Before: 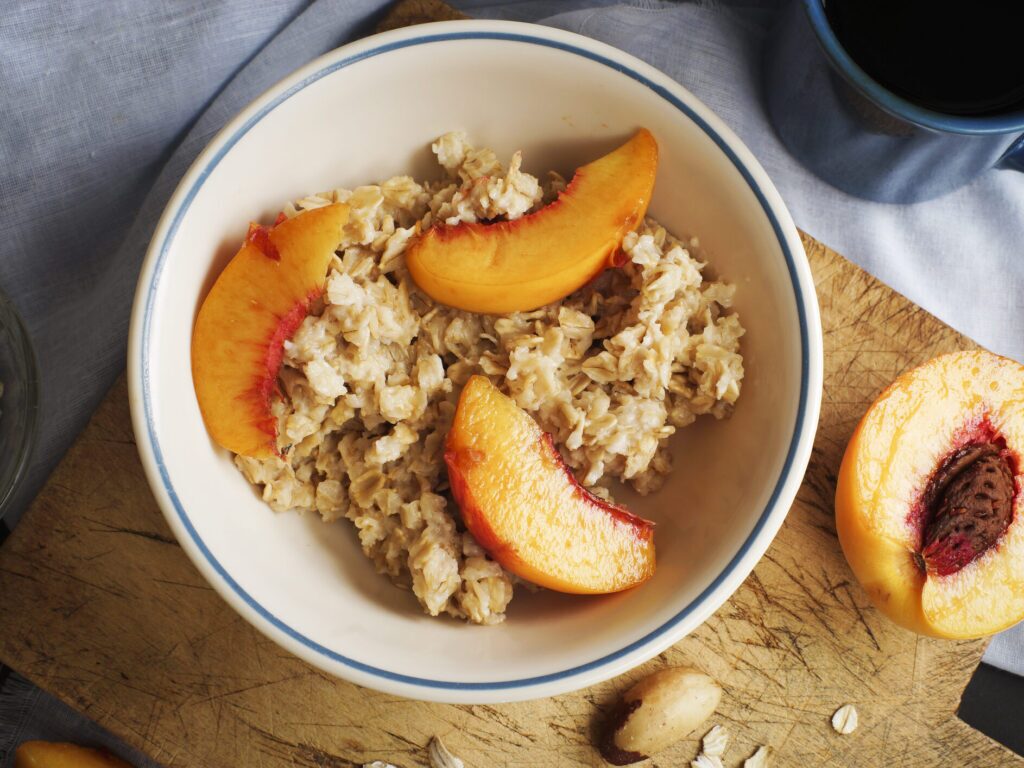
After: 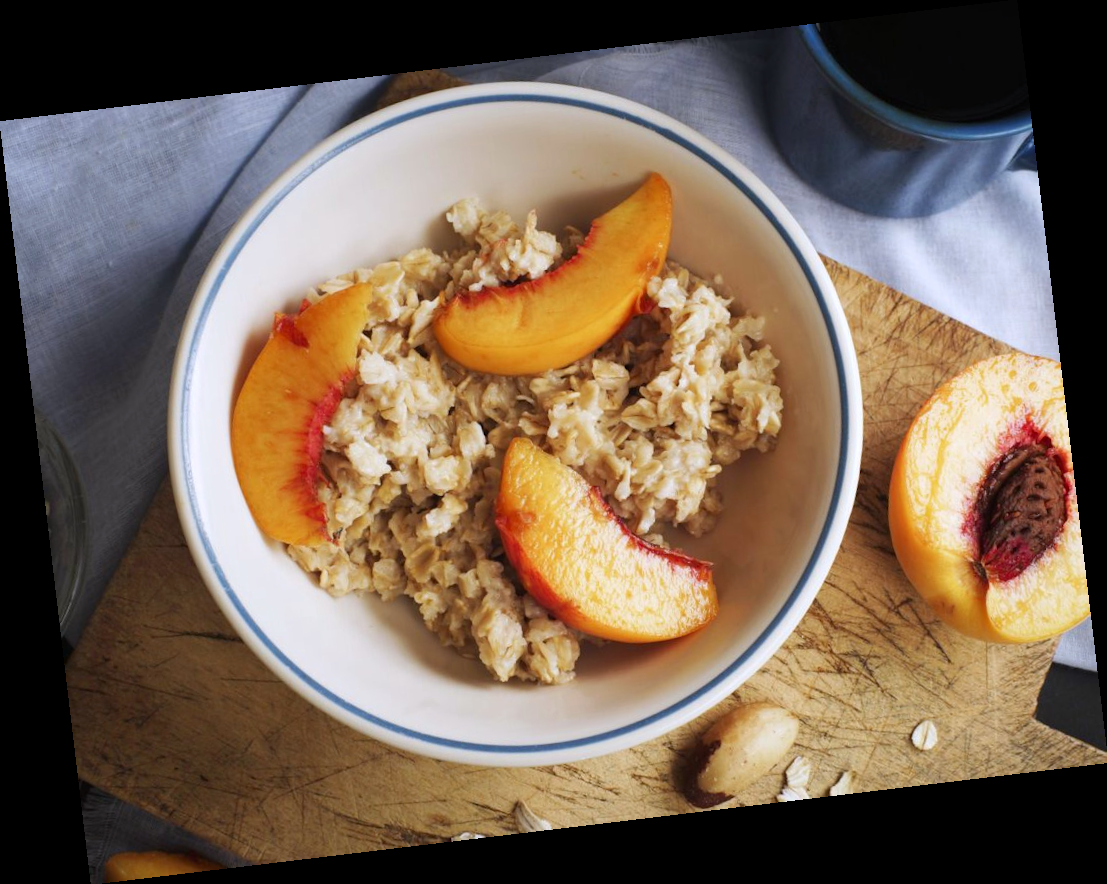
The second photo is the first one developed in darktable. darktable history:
vibrance: on, module defaults
color calibration: illuminant as shot in camera, x 0.358, y 0.373, temperature 4628.91 K
rotate and perspective: rotation -6.83°, automatic cropping off
